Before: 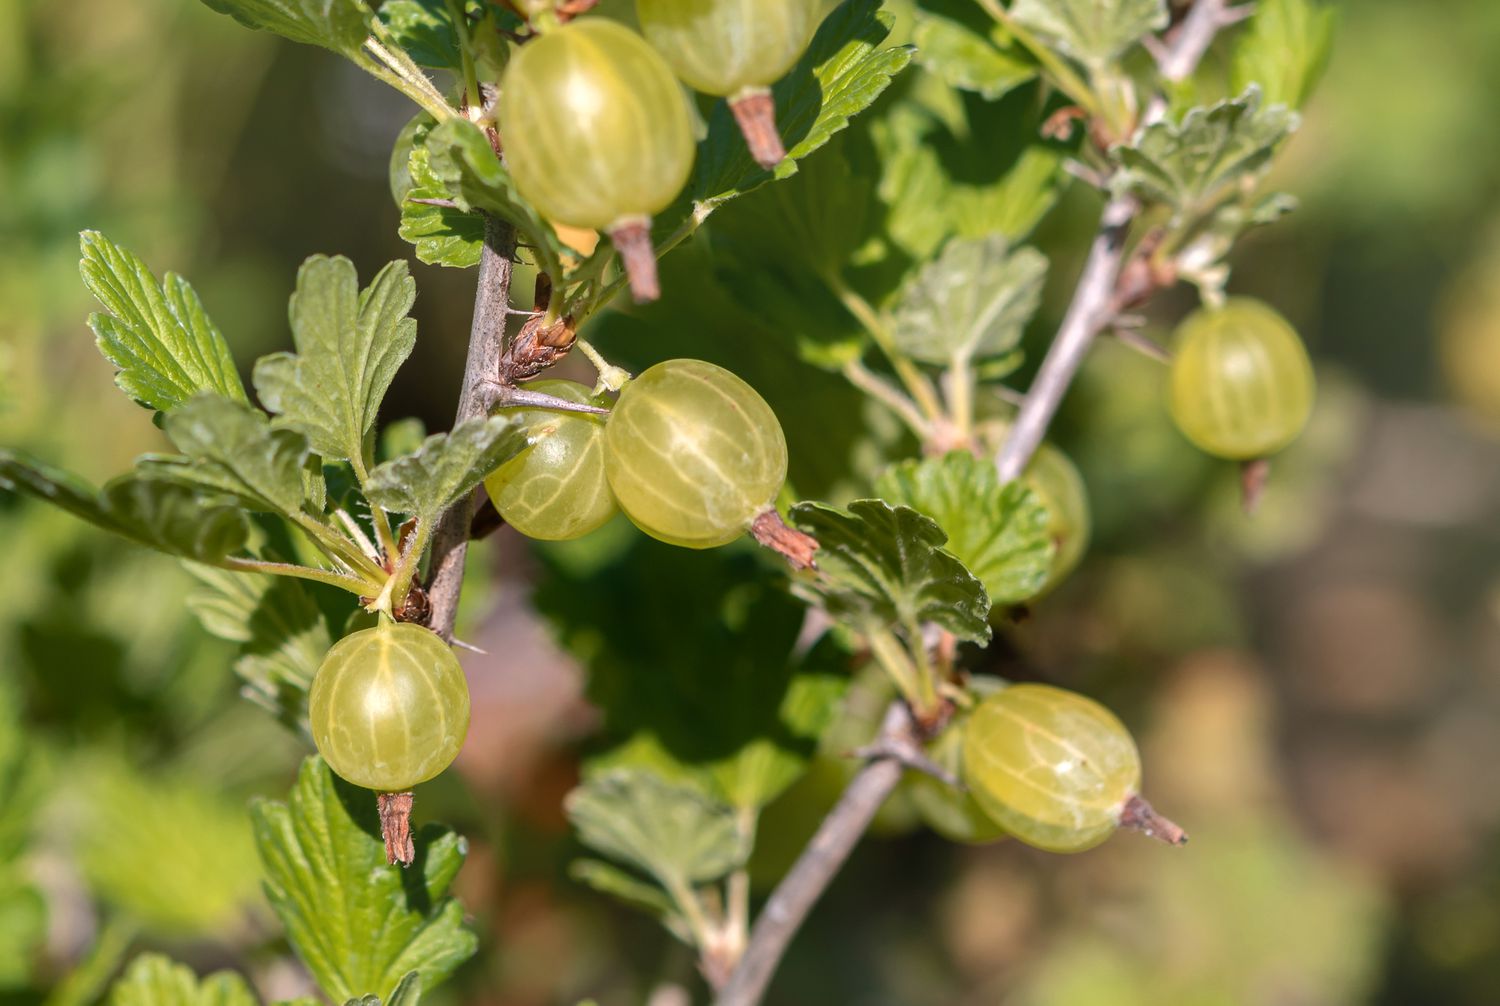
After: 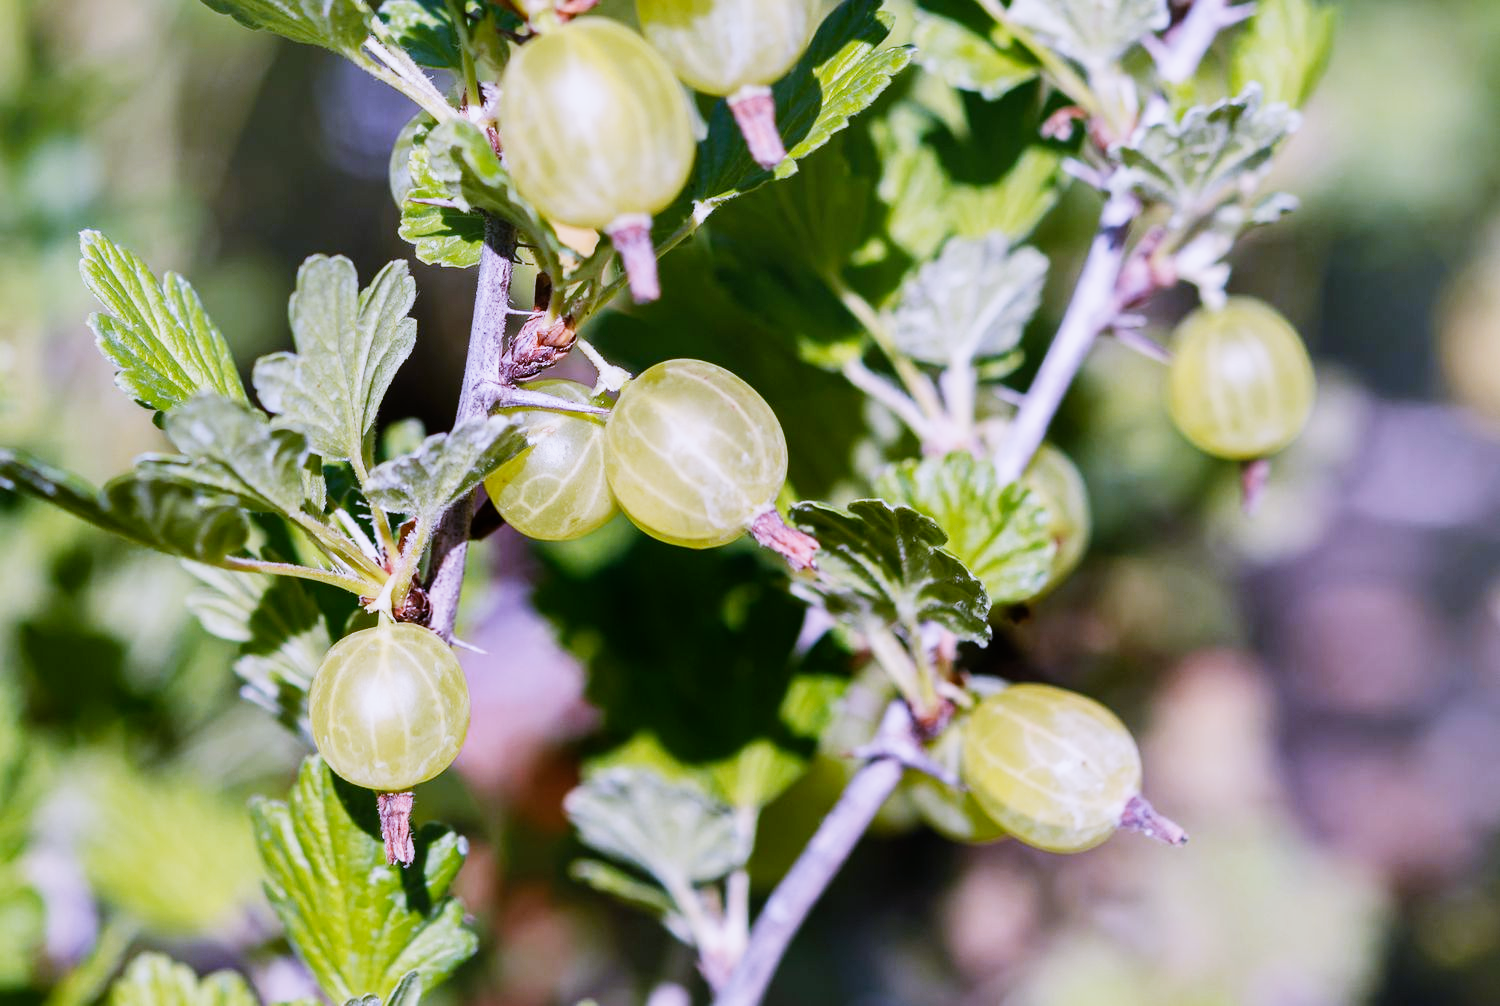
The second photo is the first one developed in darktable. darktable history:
sigmoid: contrast 1.7, skew -0.1, preserve hue 0%, red attenuation 0.1, red rotation 0.035, green attenuation 0.1, green rotation -0.017, blue attenuation 0.15, blue rotation -0.052, base primaries Rec2020
white balance: red 0.98, blue 1.61
exposure: black level correction 0.001, exposure 0.5 EV, compensate exposure bias true, compensate highlight preservation false
